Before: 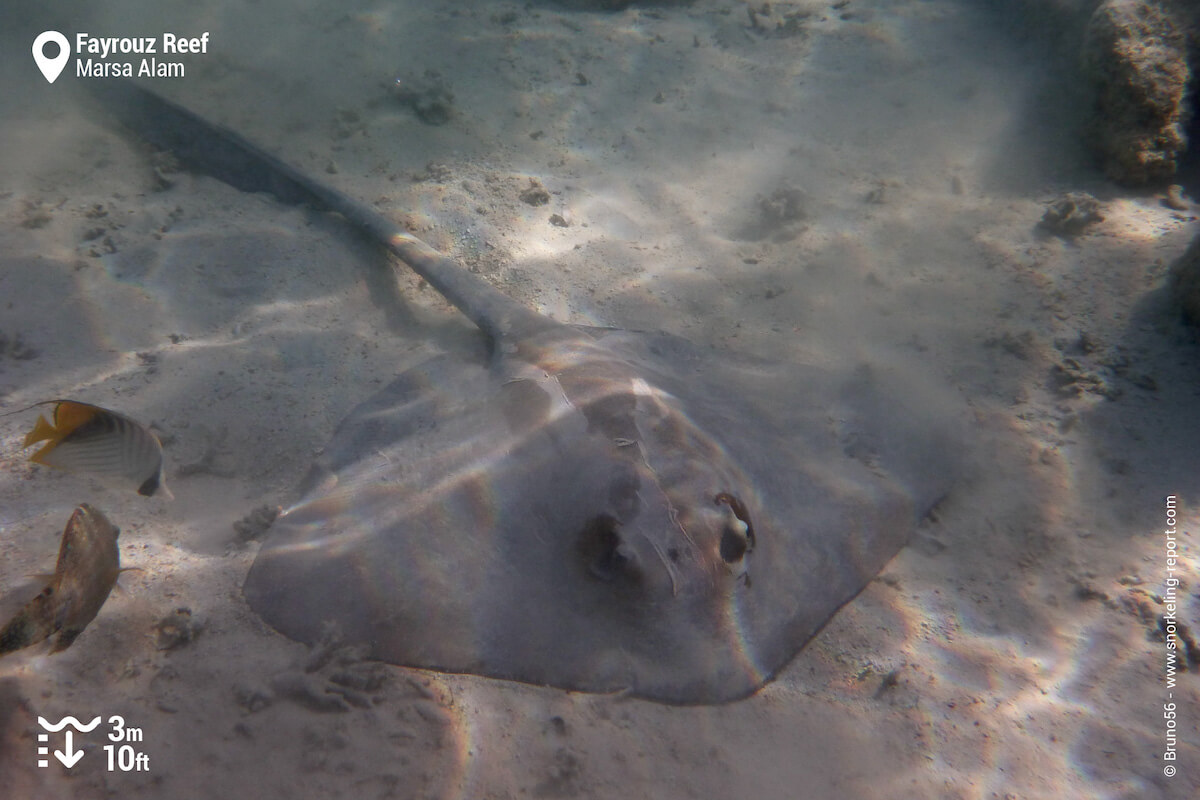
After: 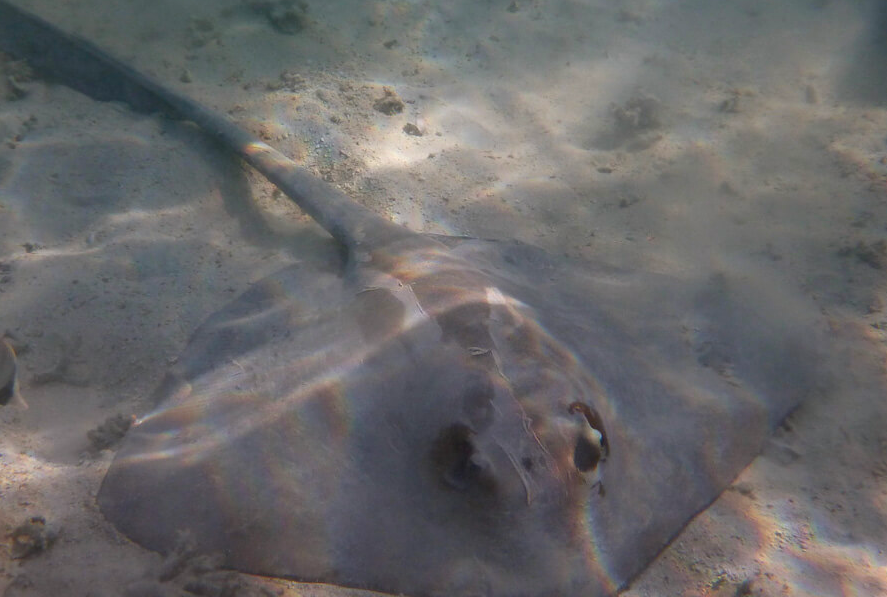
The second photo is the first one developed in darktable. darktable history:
crop and rotate: left 12.202%, top 11.429%, right 13.861%, bottom 13.882%
color balance rgb: shadows lift › chroma 0.832%, shadows lift › hue 114.77°, perceptual saturation grading › global saturation 16.082%, global vibrance 20%
